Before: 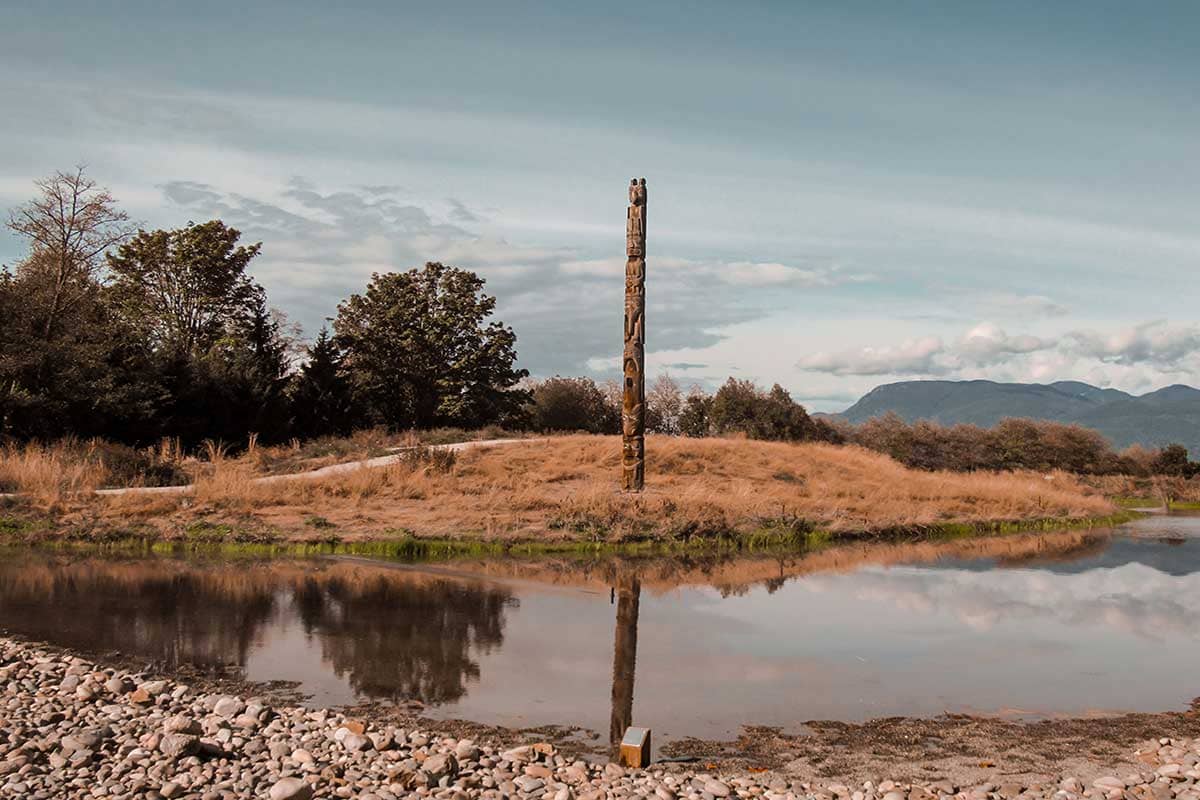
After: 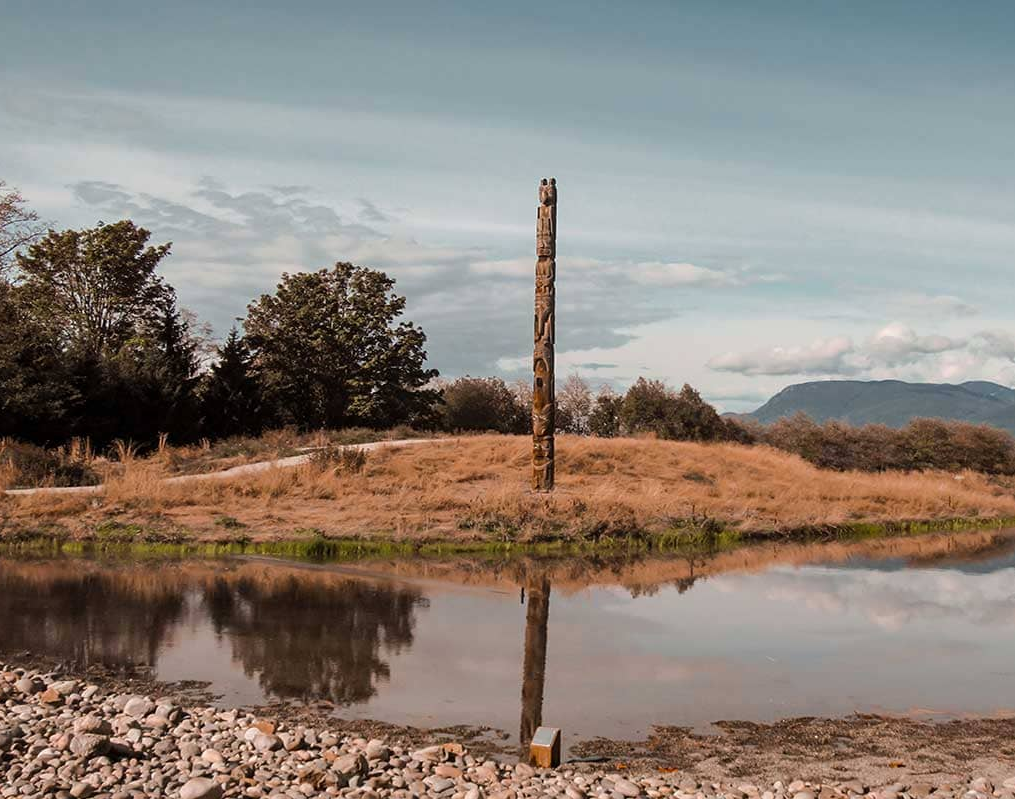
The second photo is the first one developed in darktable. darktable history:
crop: left 7.534%, right 7.801%
